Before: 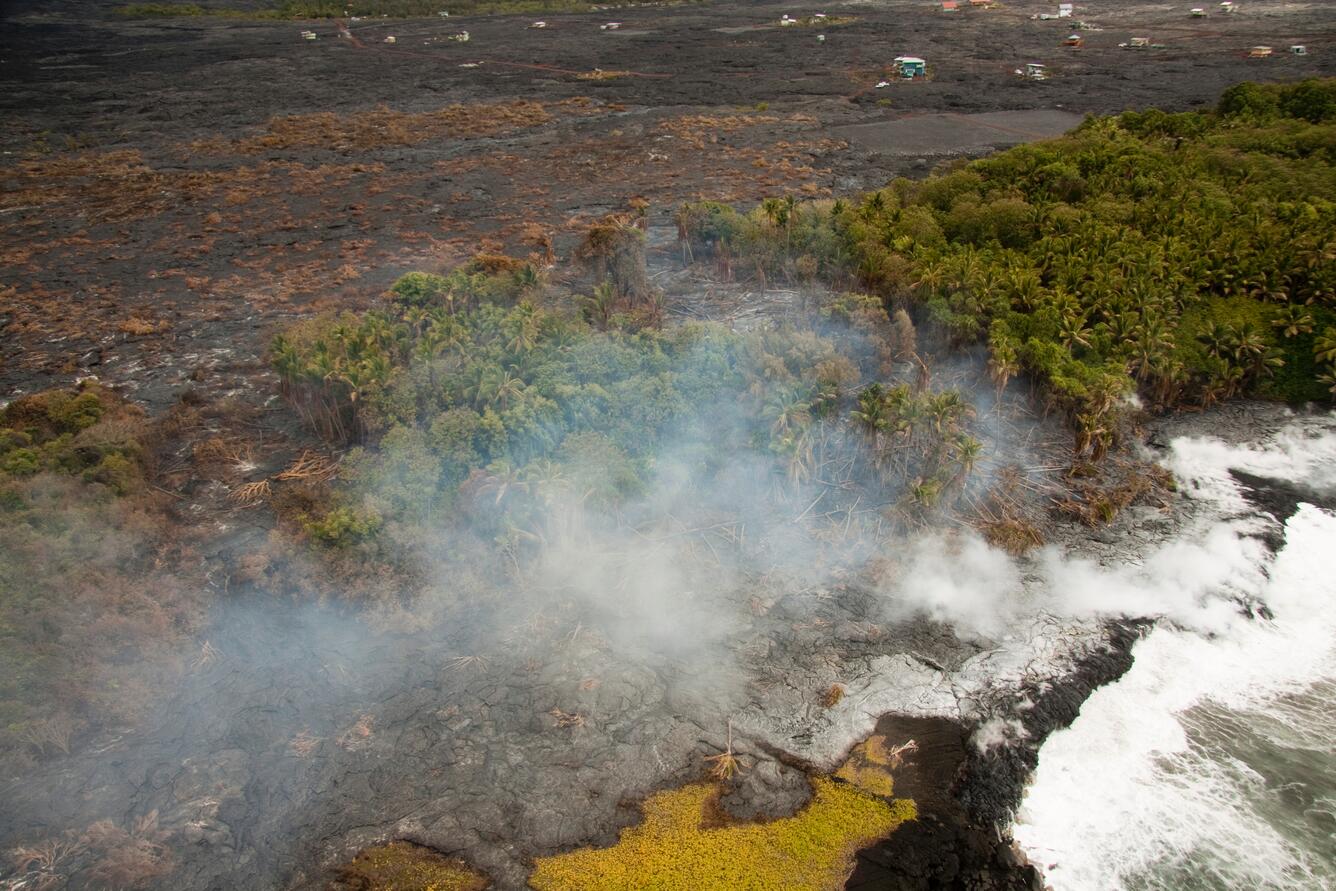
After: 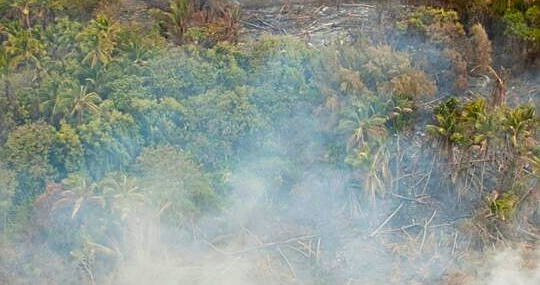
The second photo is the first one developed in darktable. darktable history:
sharpen: on, module defaults
exposure: exposure 0.197 EV, compensate highlight preservation false
crop: left 31.751%, top 32.172%, right 27.8%, bottom 35.83%
color balance rgb: perceptual saturation grading › global saturation 25%, global vibrance 20%
